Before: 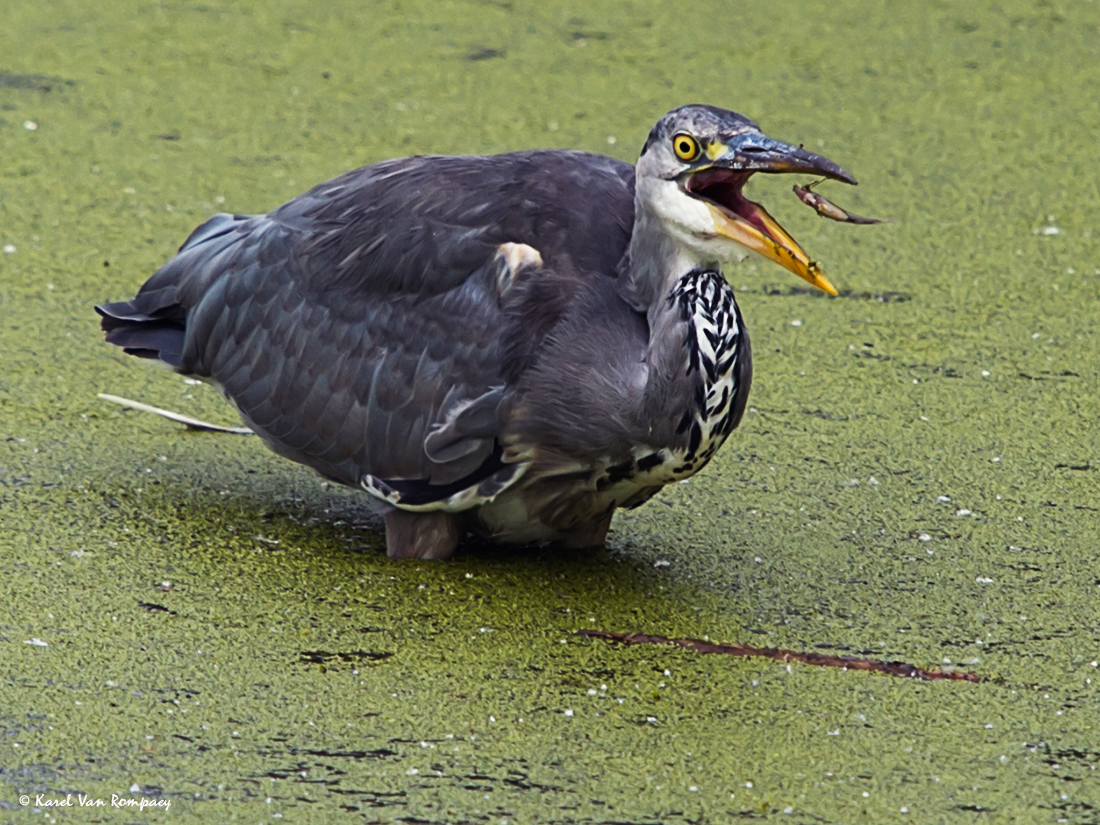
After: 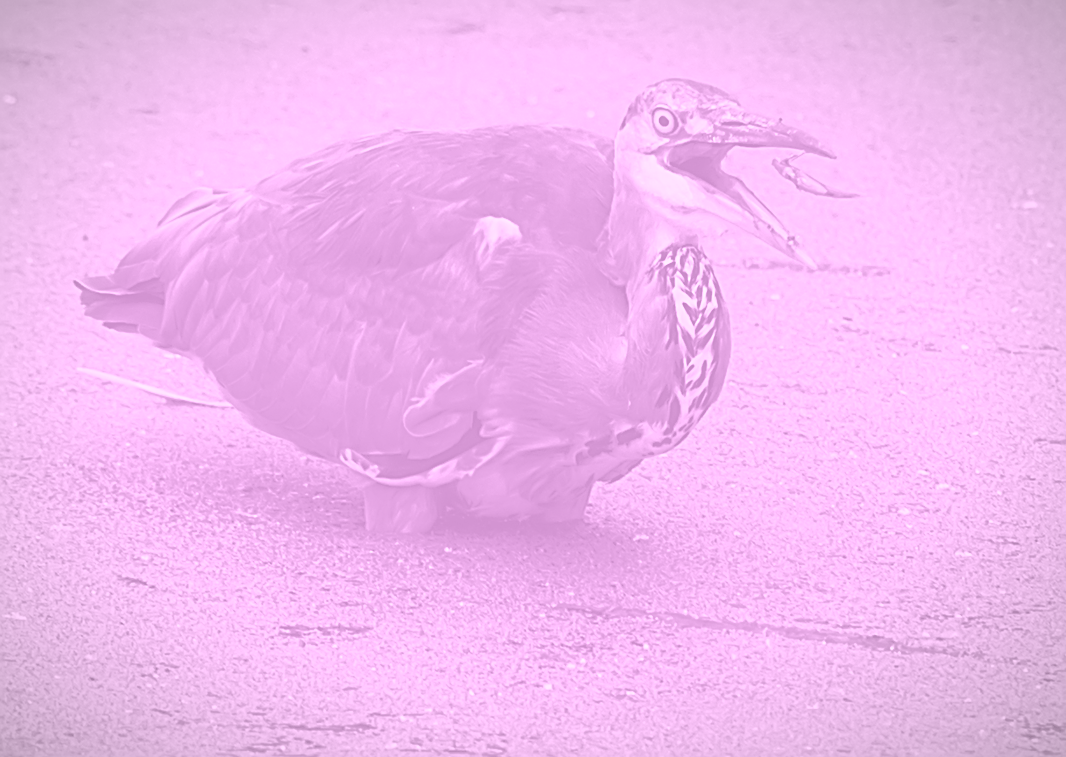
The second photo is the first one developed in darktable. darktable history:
rgb curve: curves: ch0 [(0, 0) (0.093, 0.159) (0.241, 0.265) (0.414, 0.42) (1, 1)], compensate middle gray true, preserve colors basic power
colorize: hue 331.2°, saturation 75%, source mix 30.28%, lightness 70.52%, version 1
crop: left 1.964%, top 3.251%, right 1.122%, bottom 4.933%
sharpen: on, module defaults
vignetting: fall-off radius 70%, automatic ratio true
